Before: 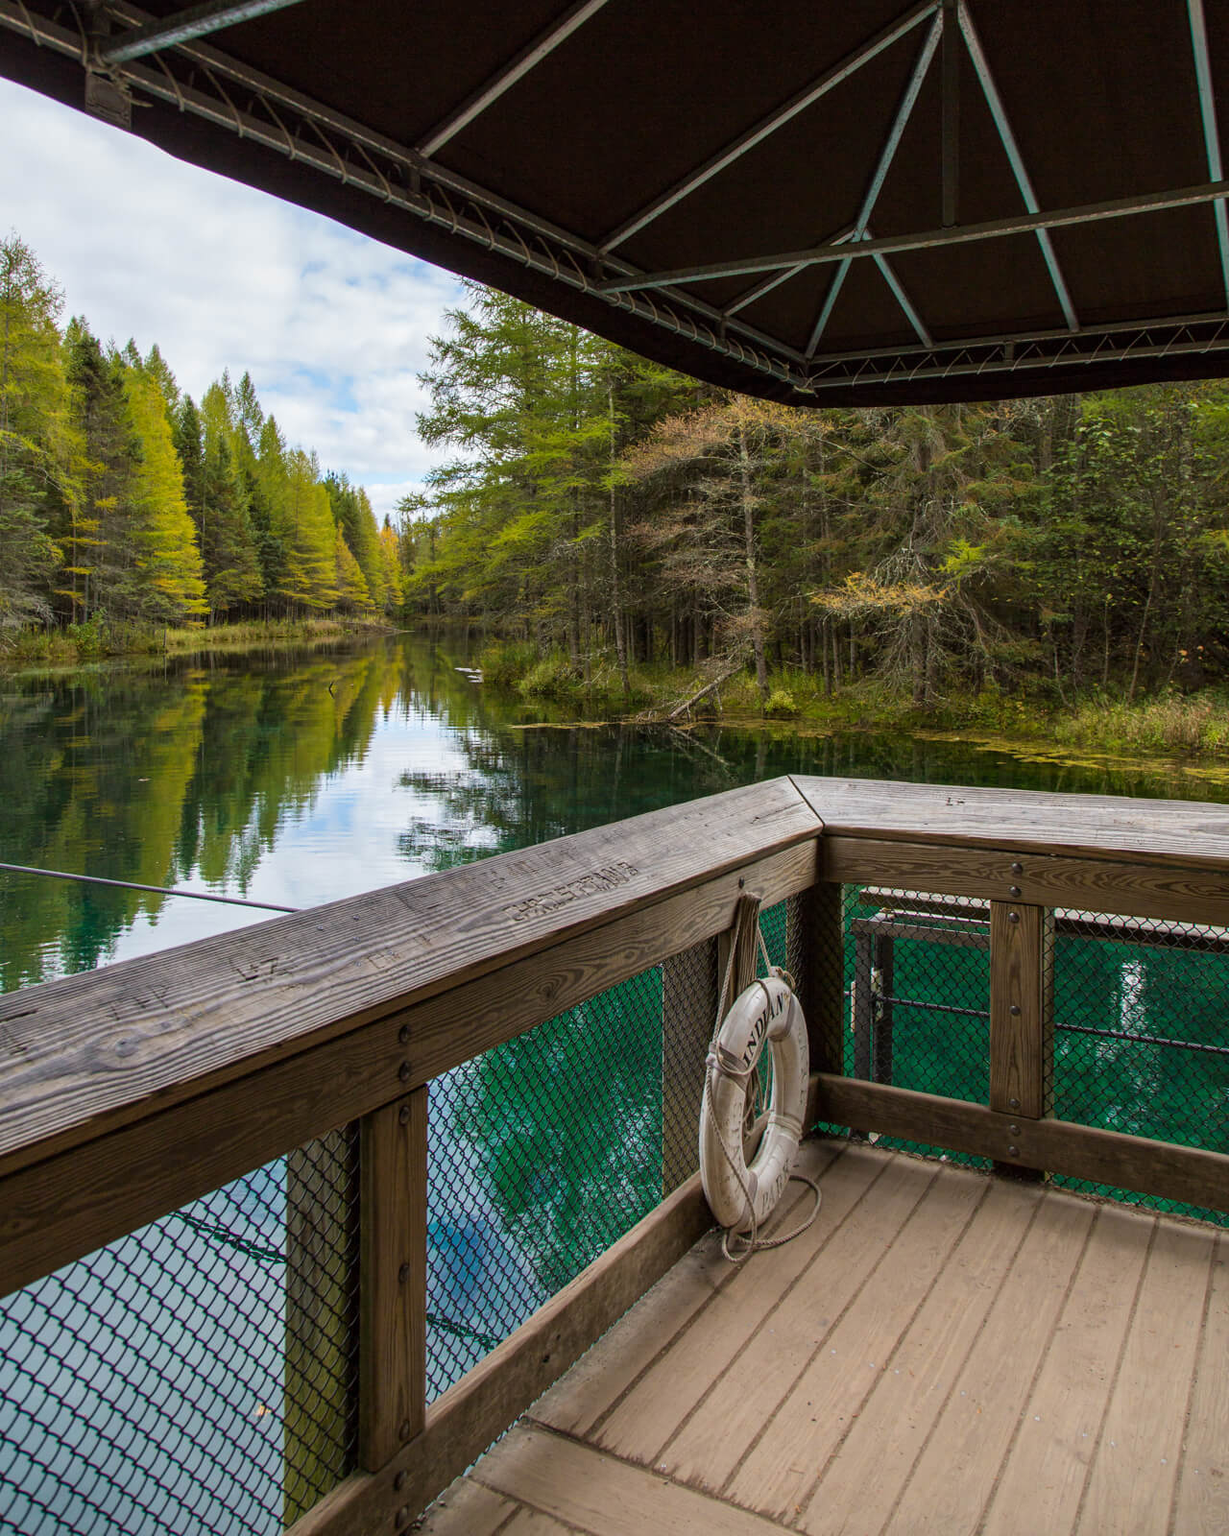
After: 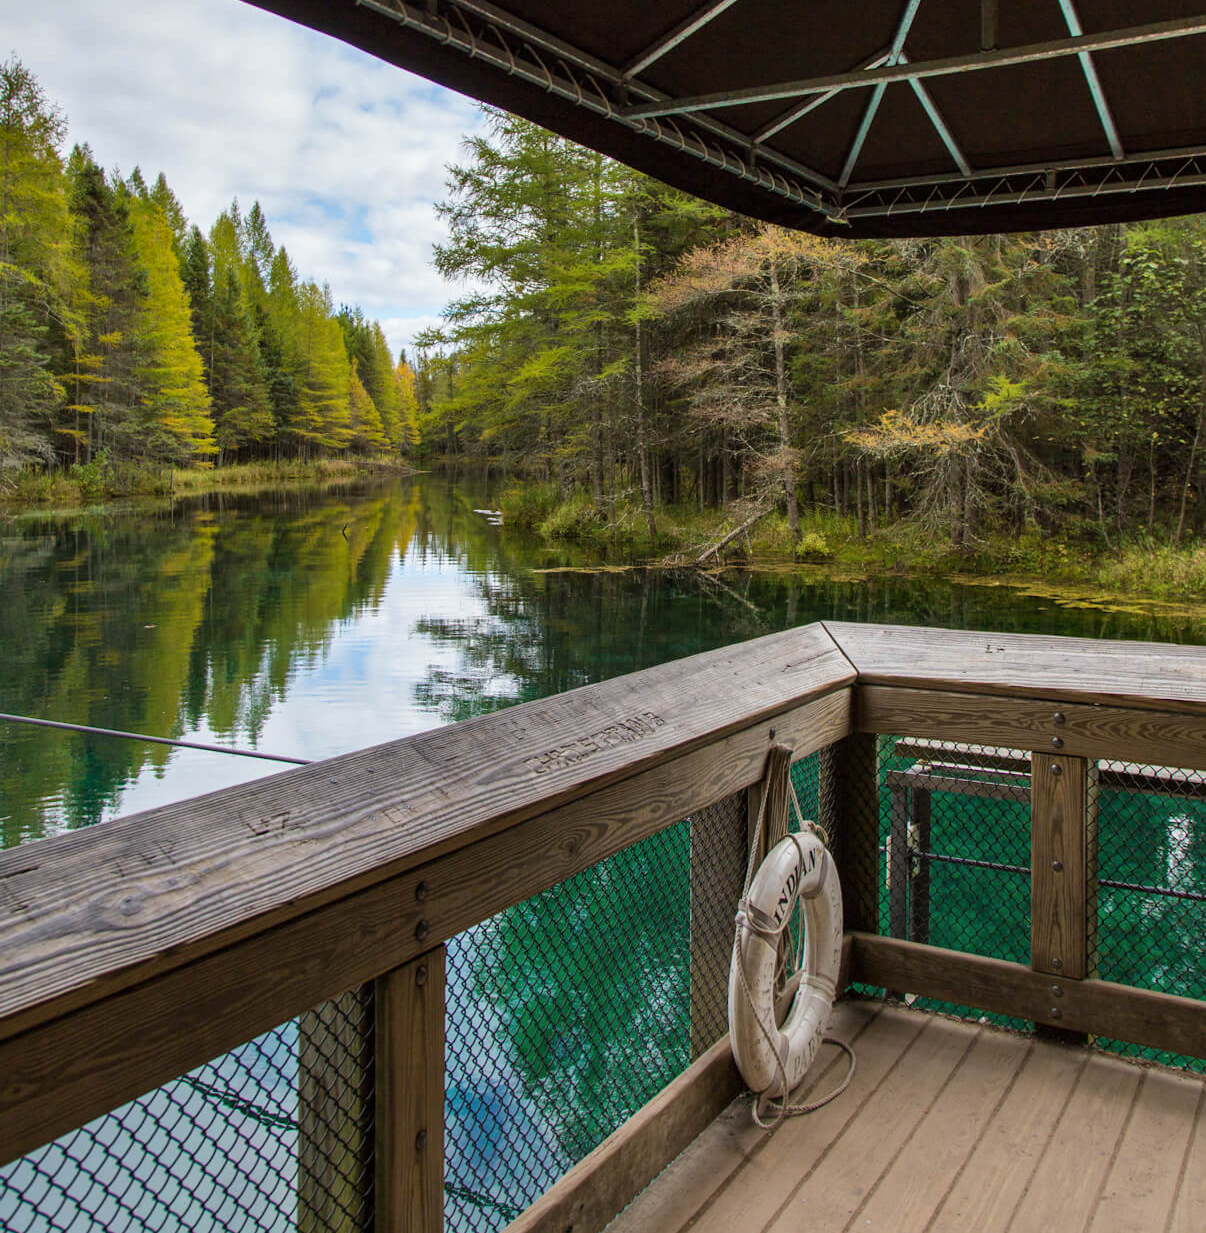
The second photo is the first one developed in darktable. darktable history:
crop and rotate: angle 0.03°, top 11.643%, right 5.651%, bottom 11.189%
shadows and highlights: radius 118.69, shadows 42.21, highlights -61.56, soften with gaussian
